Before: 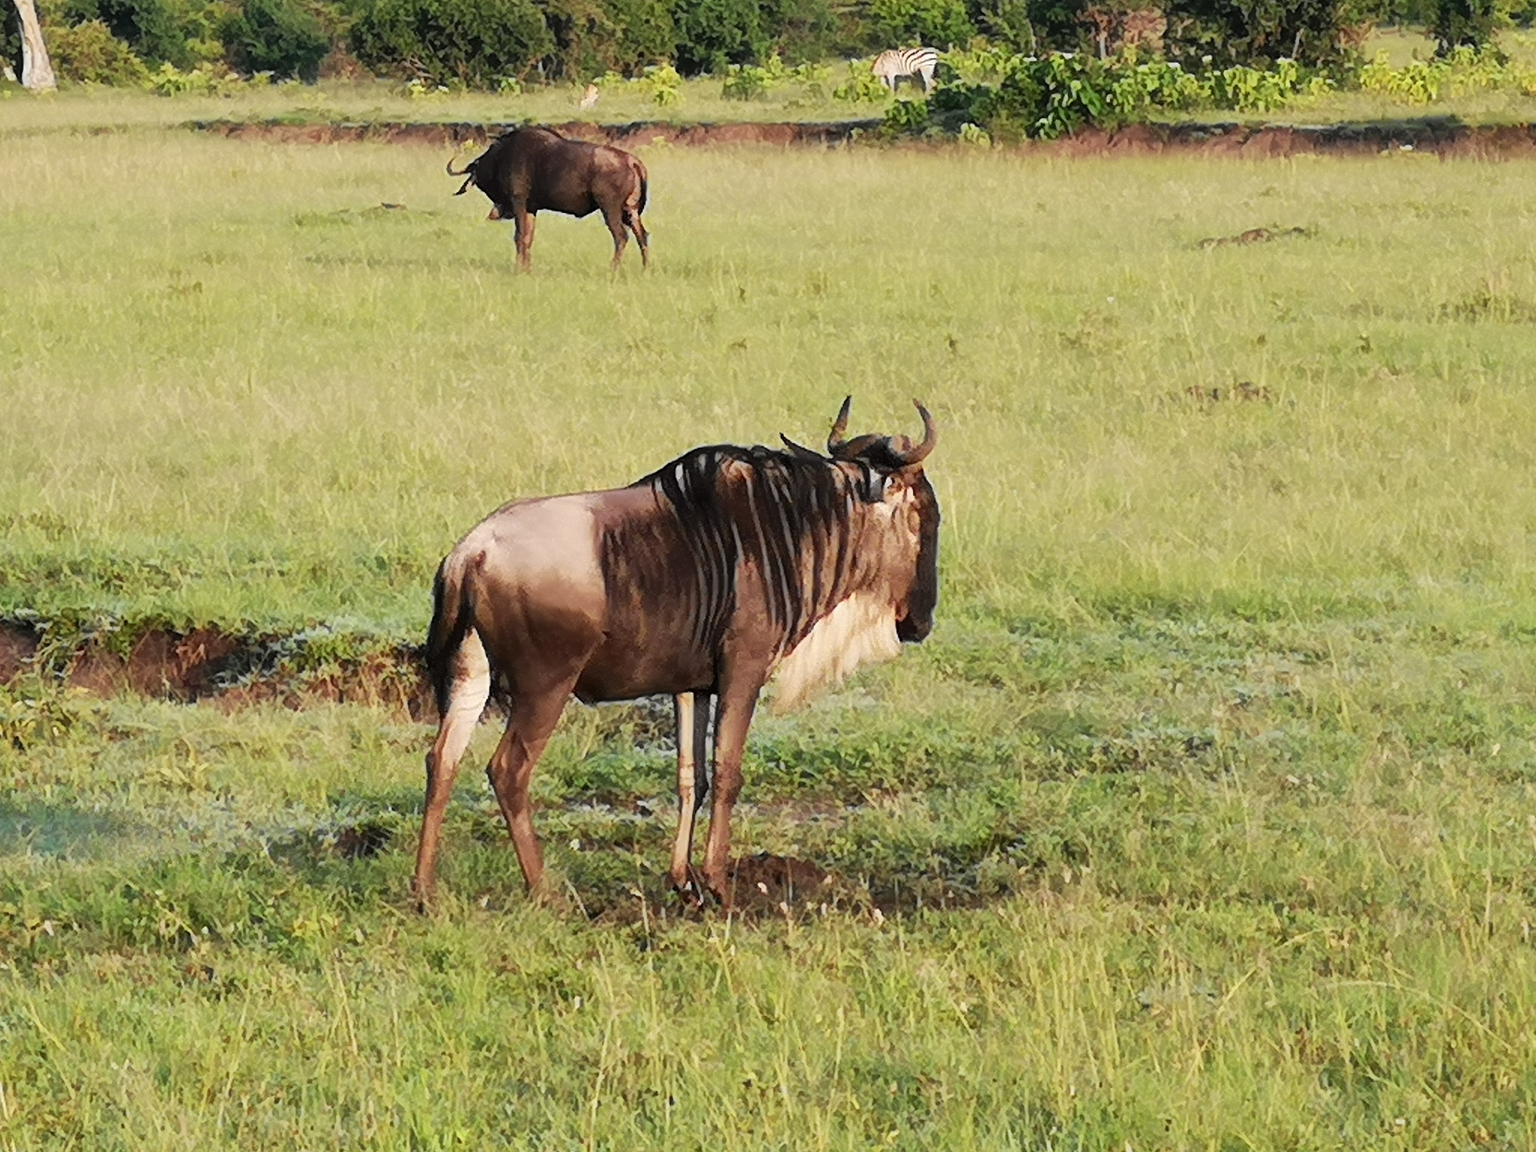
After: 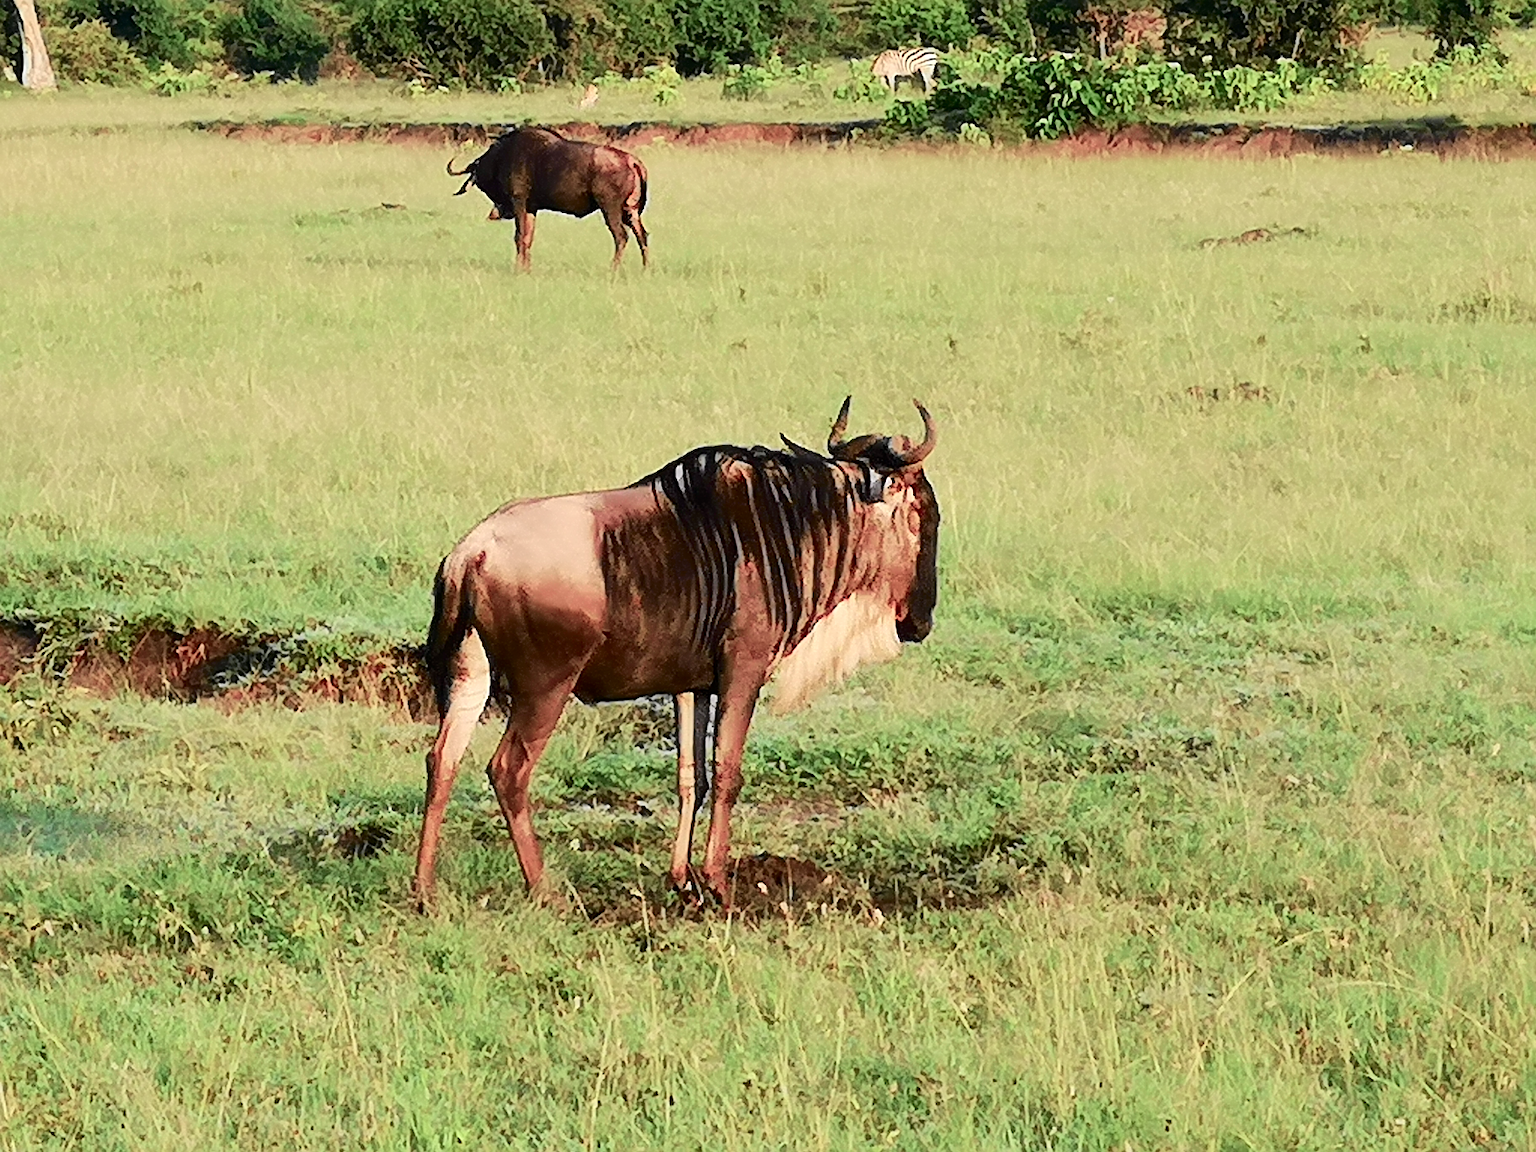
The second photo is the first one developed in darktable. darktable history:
sharpen: on, module defaults
tone equalizer: edges refinement/feathering 500, mask exposure compensation -1.57 EV, preserve details no
tone curve: curves: ch0 [(0, 0) (0.033, 0.016) (0.171, 0.127) (0.33, 0.331) (0.432, 0.475) (0.601, 0.665) (0.843, 0.876) (1, 1)]; ch1 [(0, 0) (0.339, 0.349) (0.445, 0.42) (0.476, 0.47) (0.501, 0.499) (0.516, 0.525) (0.548, 0.563) (0.584, 0.633) (0.728, 0.746) (1, 1)]; ch2 [(0, 0) (0.327, 0.324) (0.417, 0.44) (0.46, 0.453) (0.502, 0.498) (0.517, 0.524) (0.53, 0.554) (0.579, 0.599) (0.745, 0.704) (1, 1)], color space Lab, independent channels, preserve colors none
